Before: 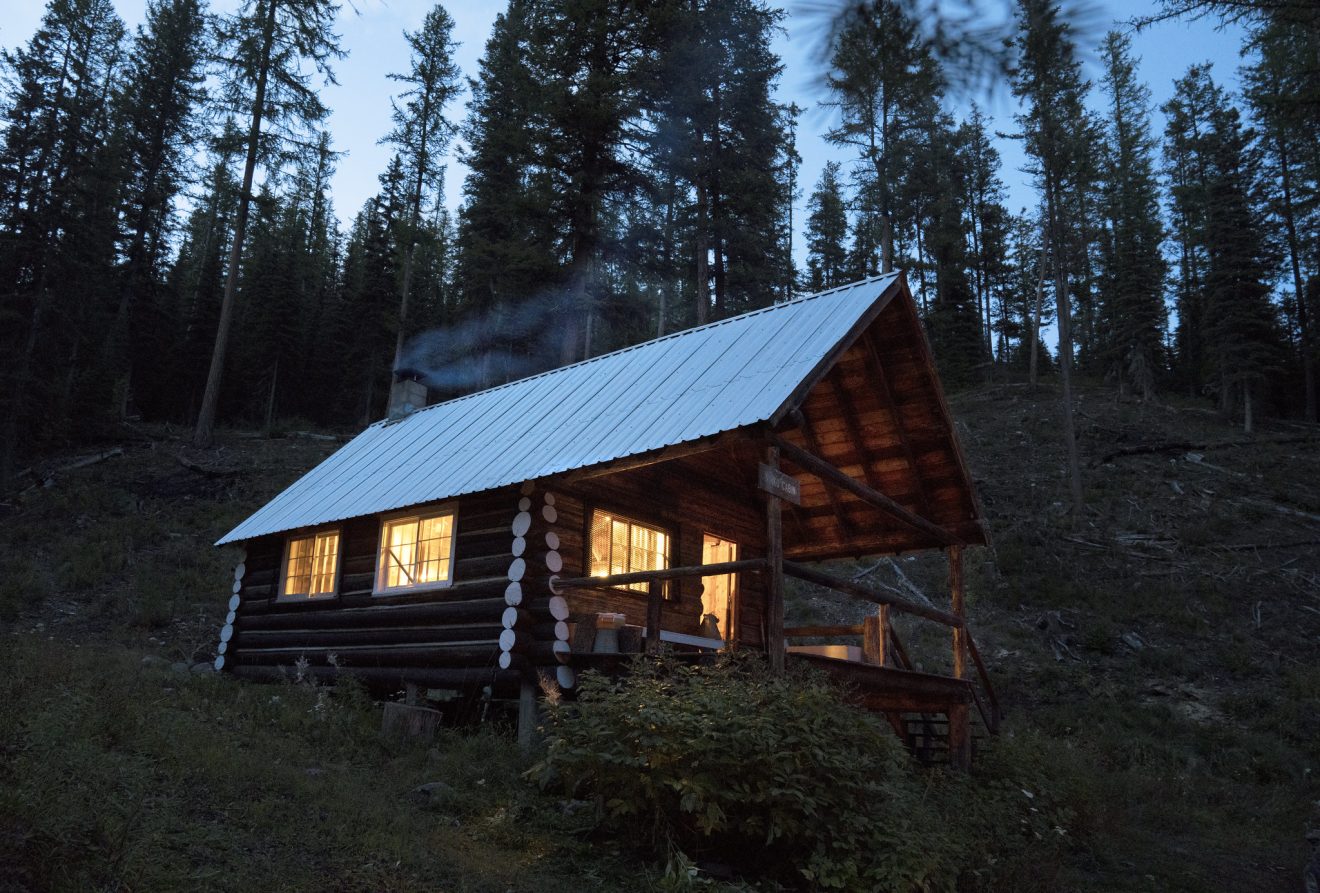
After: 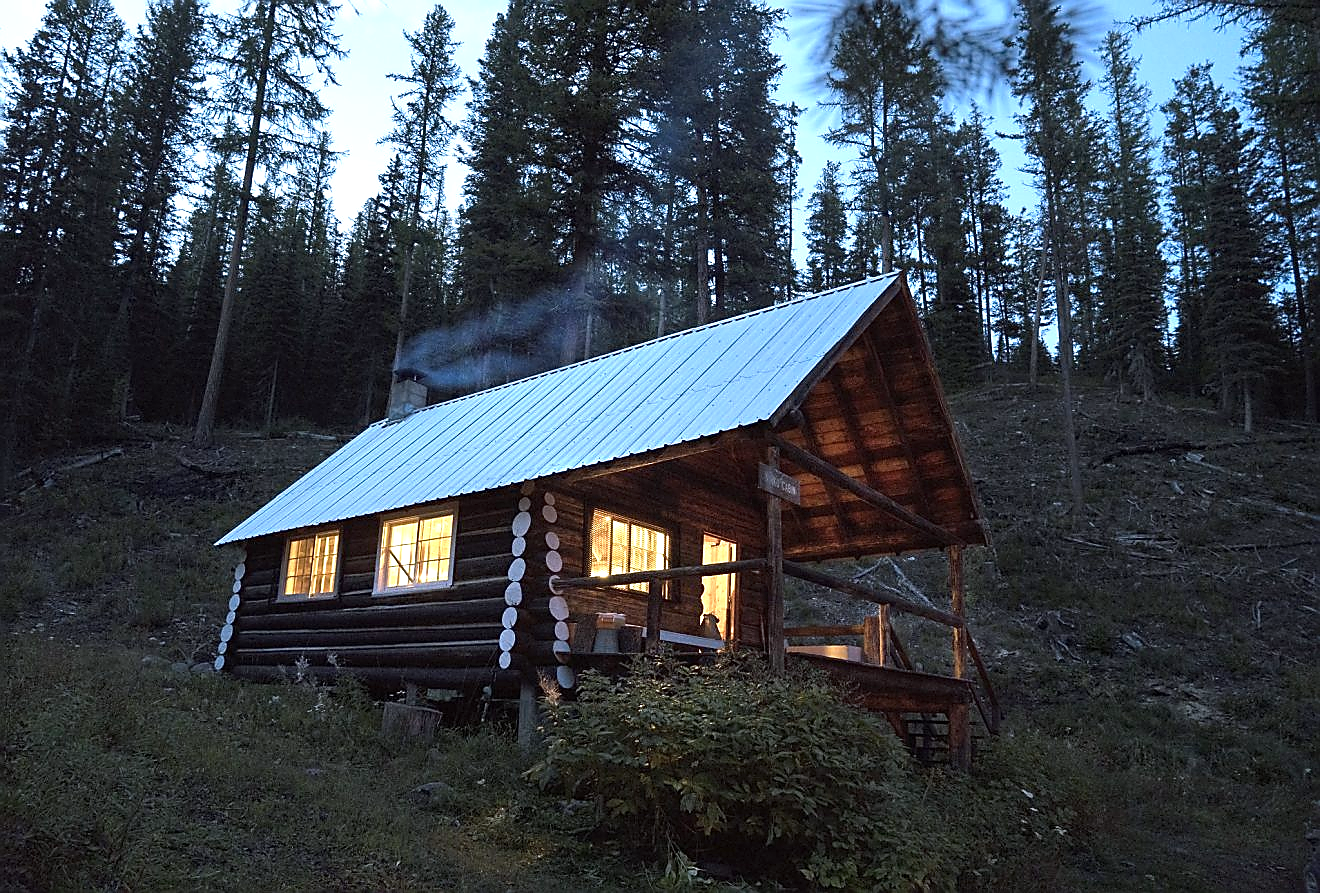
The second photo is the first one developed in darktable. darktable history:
sharpen: radius 1.4, amount 1.25, threshold 0.7
local contrast: mode bilateral grid, contrast 15, coarseness 36, detail 105%, midtone range 0.2
white balance: red 0.974, blue 1.044
exposure: black level correction 0, exposure 0.7 EV, compensate exposure bias true, compensate highlight preservation false
